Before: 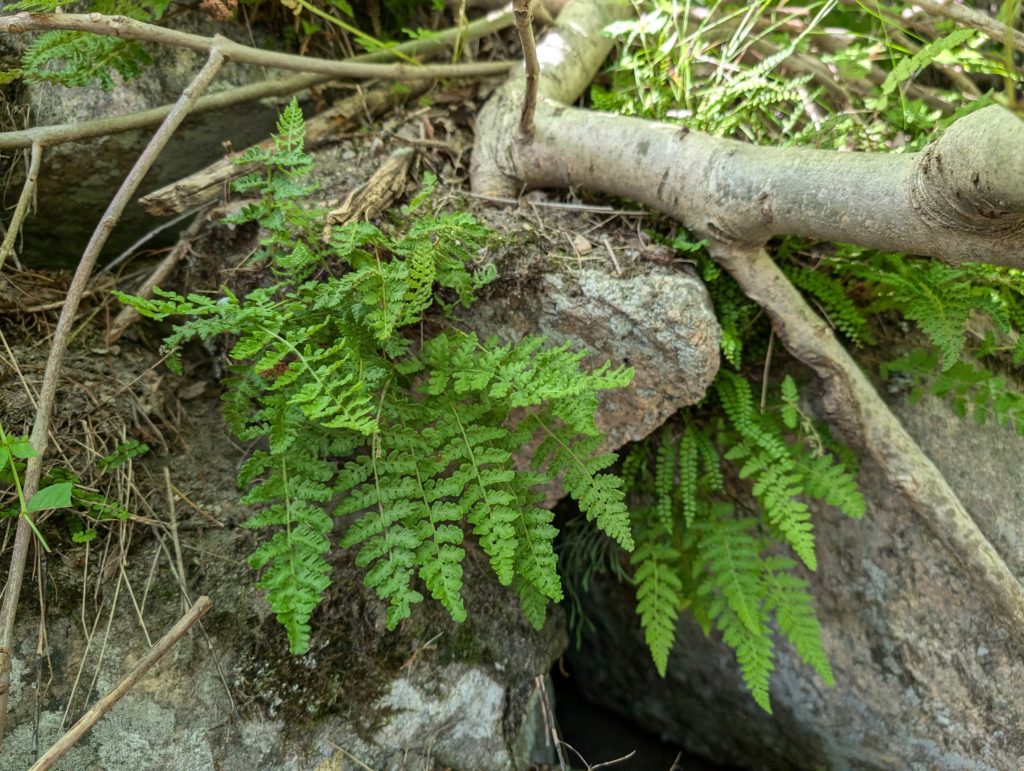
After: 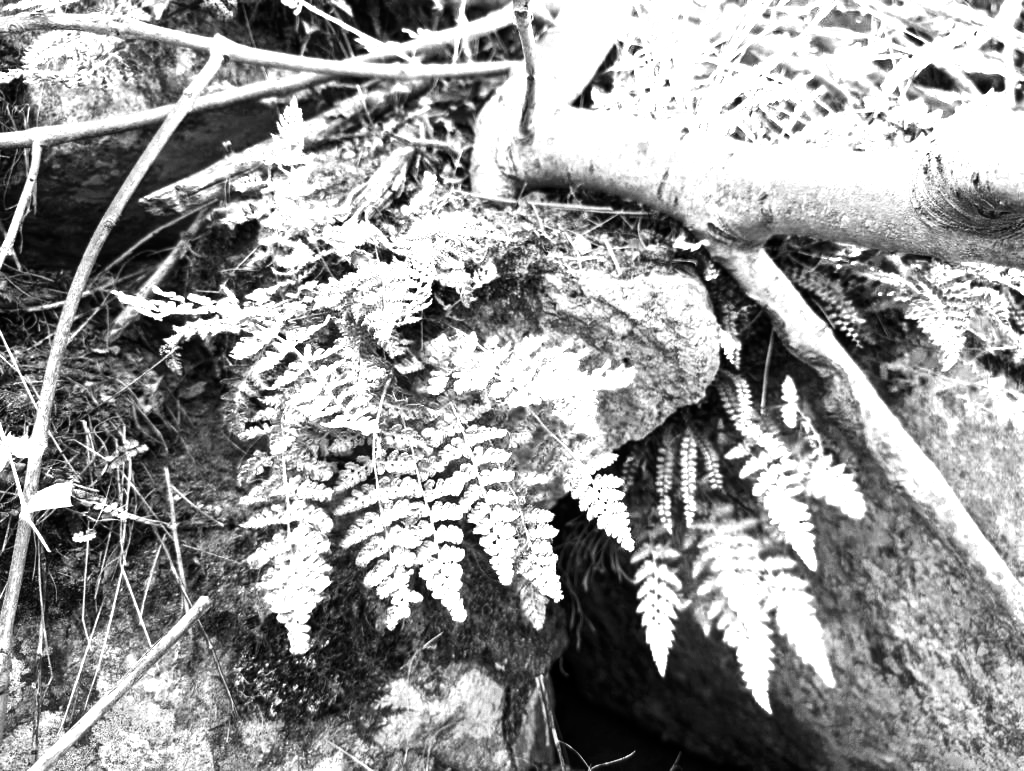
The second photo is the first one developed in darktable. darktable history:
color zones: curves: ch0 [(0, 0.554) (0.146, 0.662) (0.293, 0.86) (0.503, 0.774) (0.637, 0.106) (0.74, 0.072) (0.866, 0.488) (0.998, 0.569)]; ch1 [(0, 0) (0.143, 0) (0.286, 0) (0.429, 0) (0.571, 0) (0.714, 0) (0.857, 0)]
velvia: strength 32%, mid-tones bias 0.2
contrast brightness saturation: contrast 0.28
